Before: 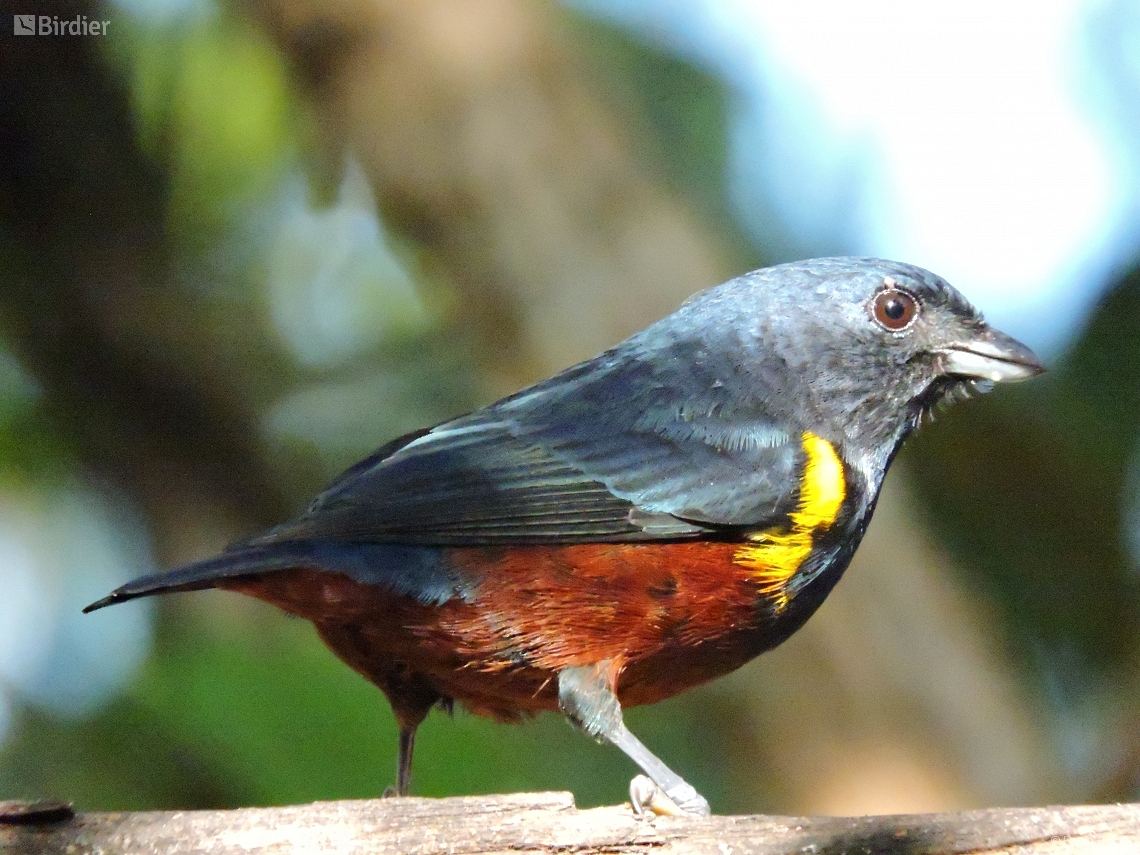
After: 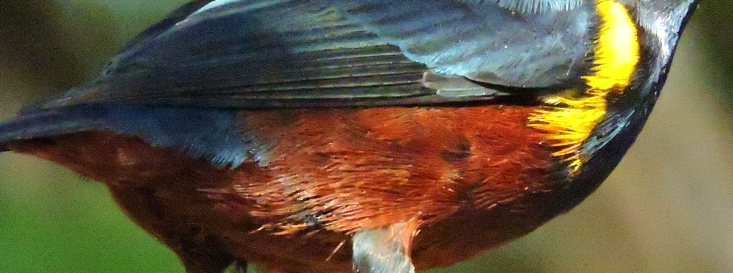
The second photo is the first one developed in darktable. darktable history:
velvia: on, module defaults
crop: left 18.091%, top 51.13%, right 17.525%, bottom 16.85%
exposure: exposure 0.081 EV, compensate highlight preservation false
